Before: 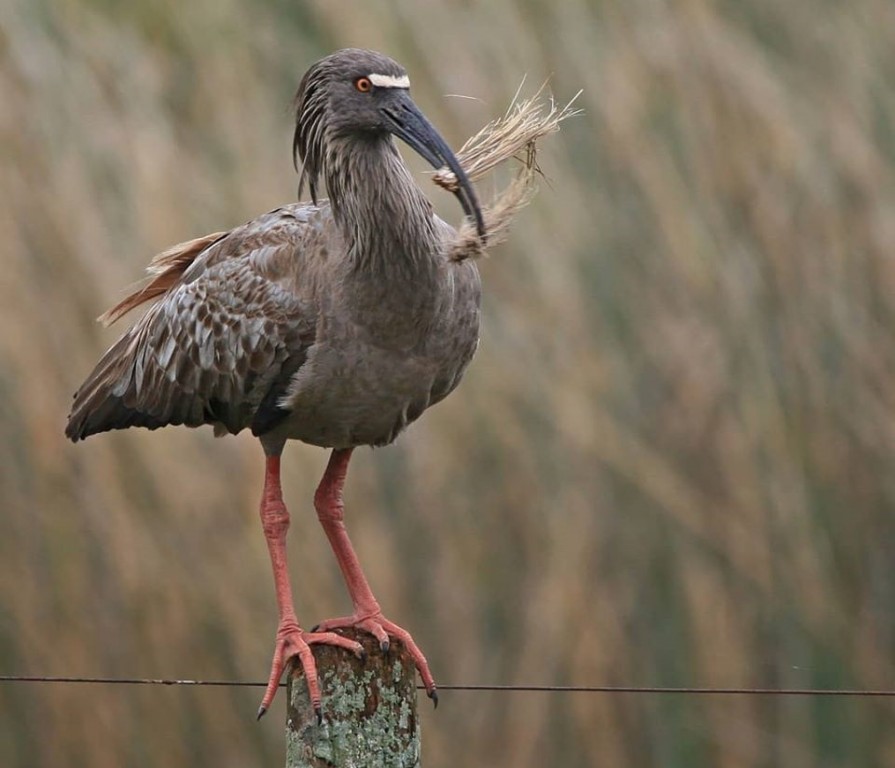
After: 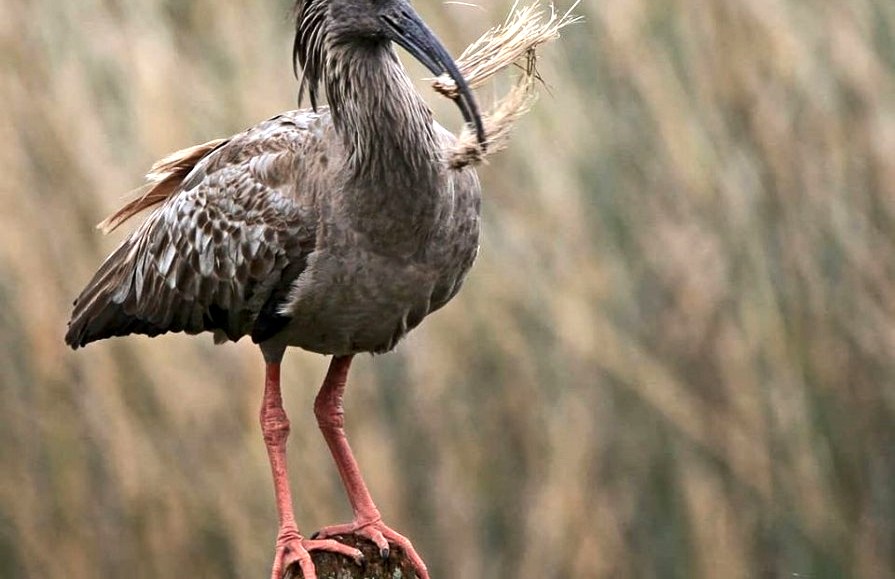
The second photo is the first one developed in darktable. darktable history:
crop and rotate: top 12.233%, bottom 12.309%
exposure: black level correction 0.005, exposure 0.278 EV, compensate highlight preservation false
tone equalizer: -8 EV -0.717 EV, -7 EV -0.721 EV, -6 EV -0.604 EV, -5 EV -0.42 EV, -3 EV 0.372 EV, -2 EV 0.6 EV, -1 EV 0.674 EV, +0 EV 0.774 EV, edges refinement/feathering 500, mask exposure compensation -1.57 EV, preserve details no
local contrast: highlights 104%, shadows 98%, detail 119%, midtone range 0.2
